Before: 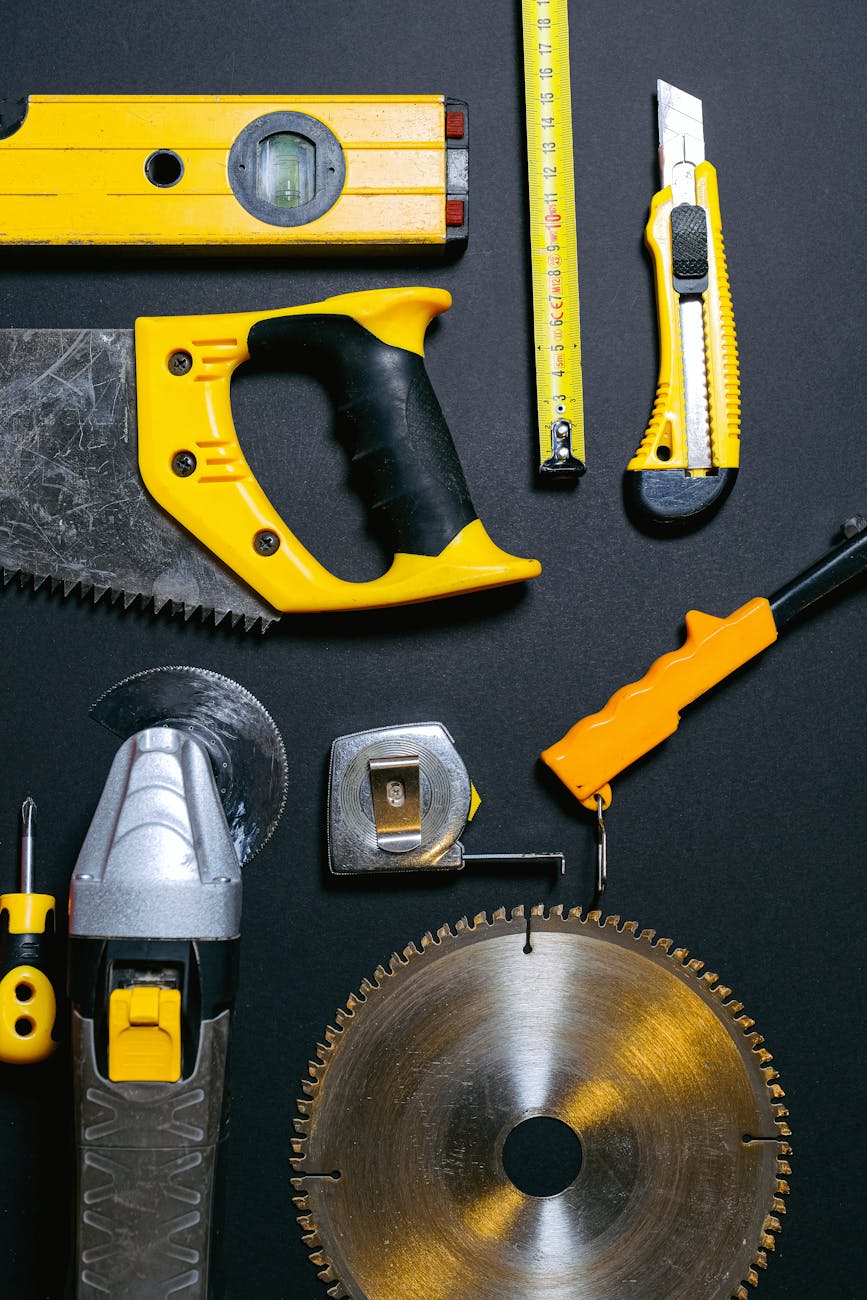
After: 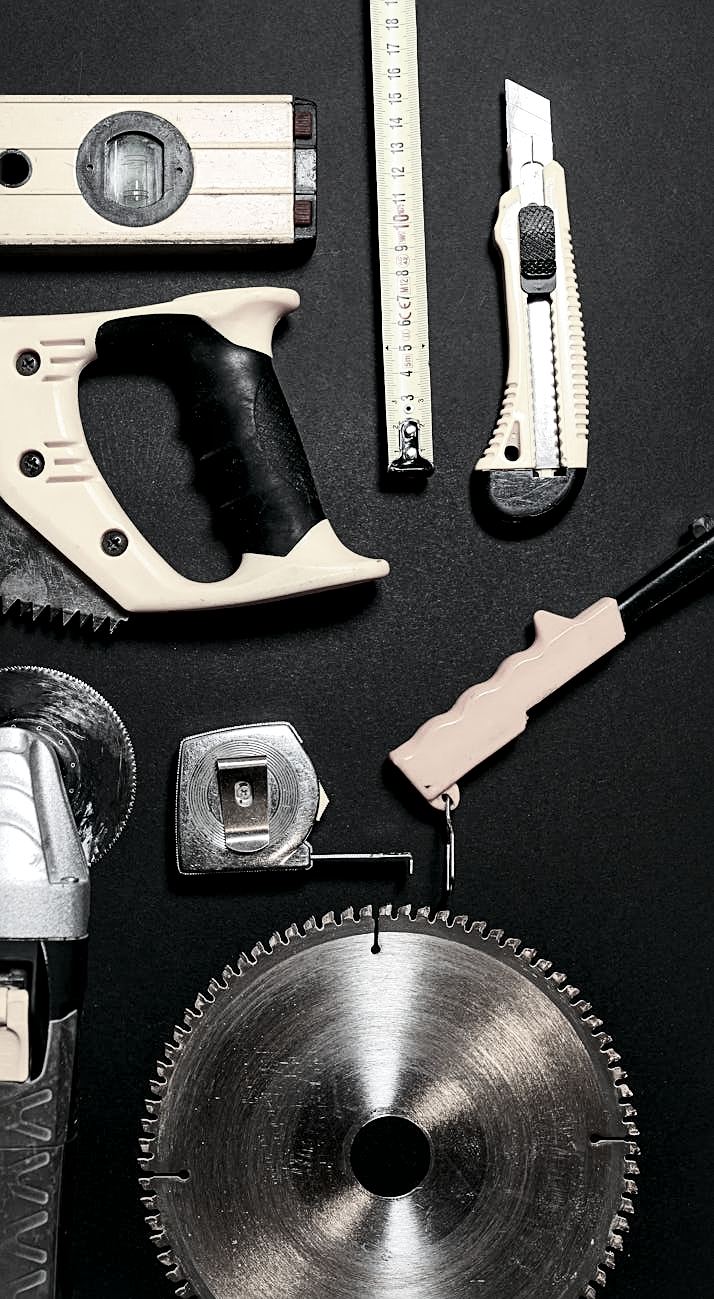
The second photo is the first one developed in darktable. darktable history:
color correction: saturation 1.1
local contrast: mode bilateral grid, contrast 25, coarseness 60, detail 151%, midtone range 0.2
sharpen: on, module defaults
contrast brightness saturation: contrast 0.25, saturation -0.31
crop: left 17.582%, bottom 0.031%
color contrast: green-magenta contrast 0.3, blue-yellow contrast 0.15
